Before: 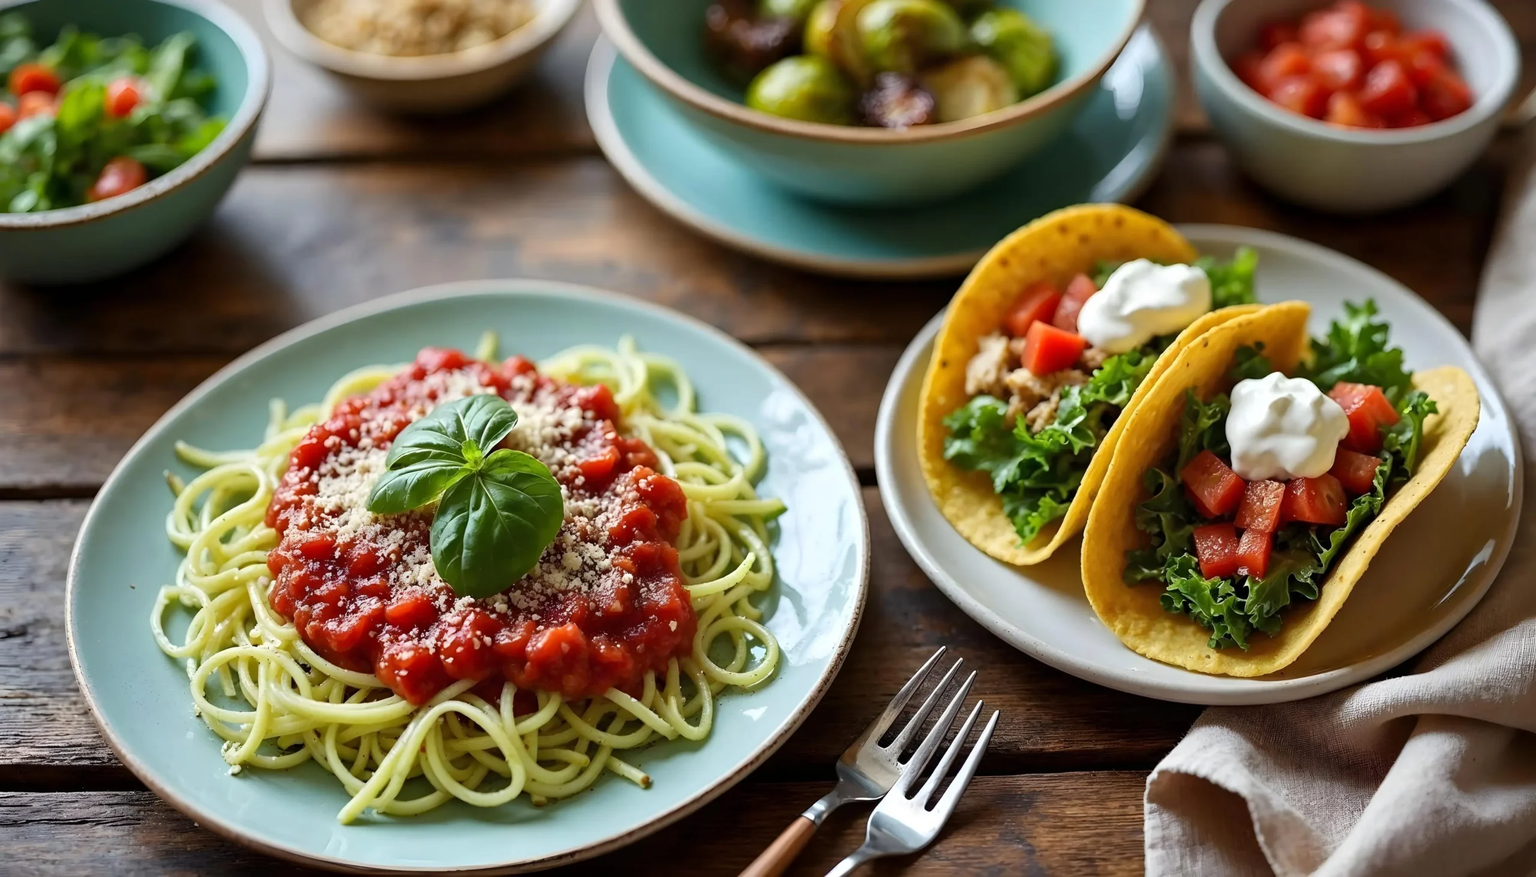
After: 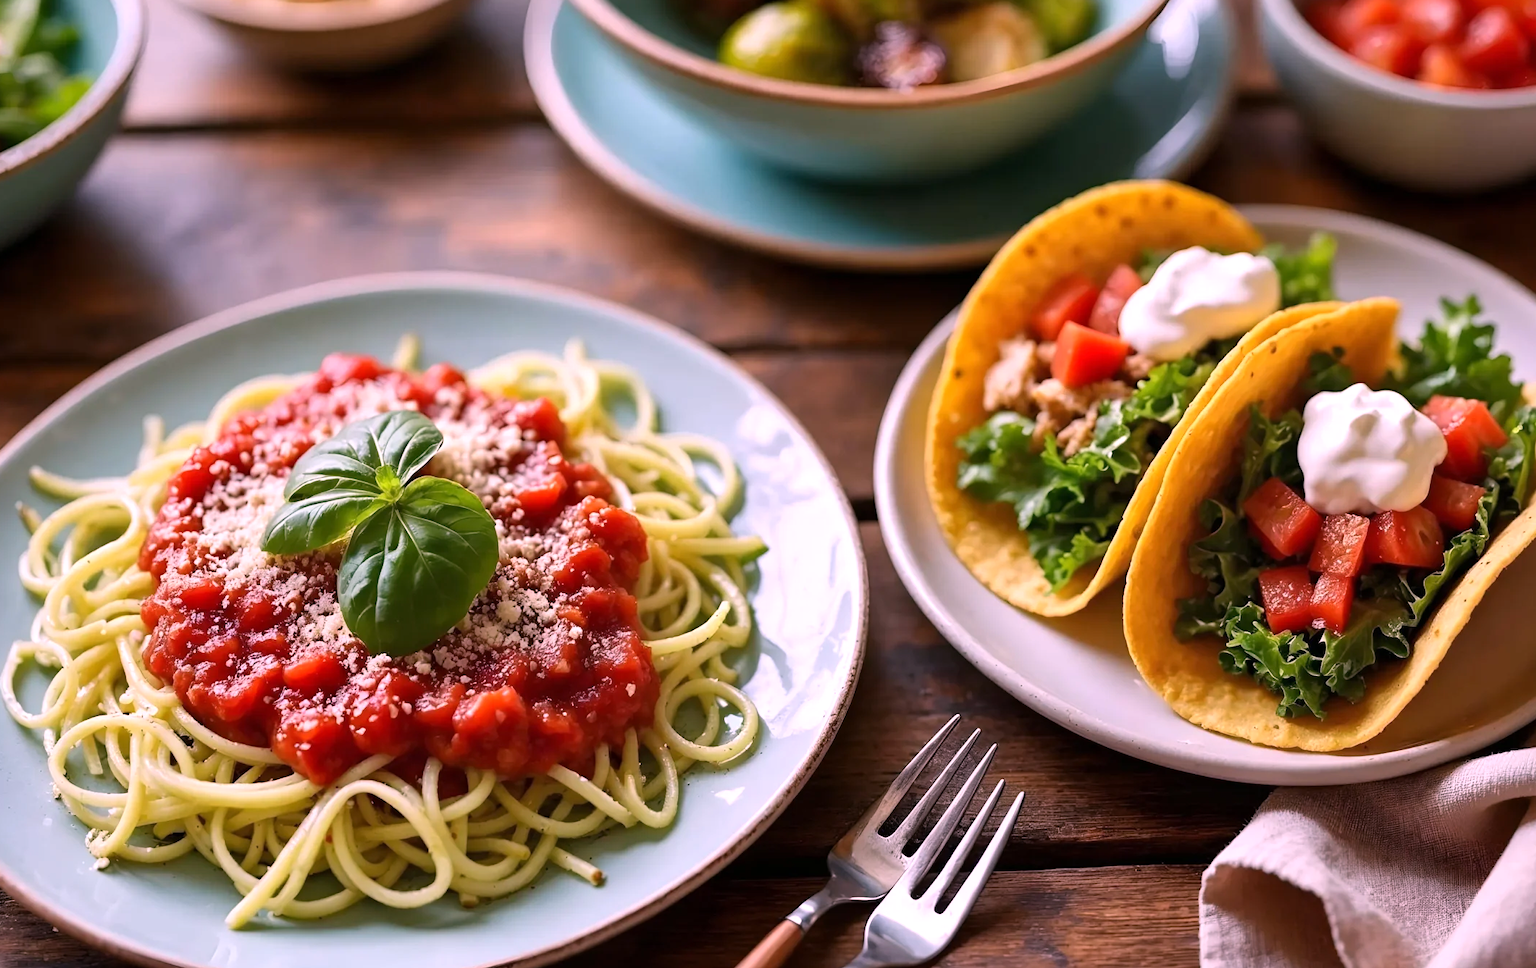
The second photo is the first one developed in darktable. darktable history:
crop: left 9.807%, top 6.259%, right 7.334%, bottom 2.177%
white balance: red 1.188, blue 1.11
